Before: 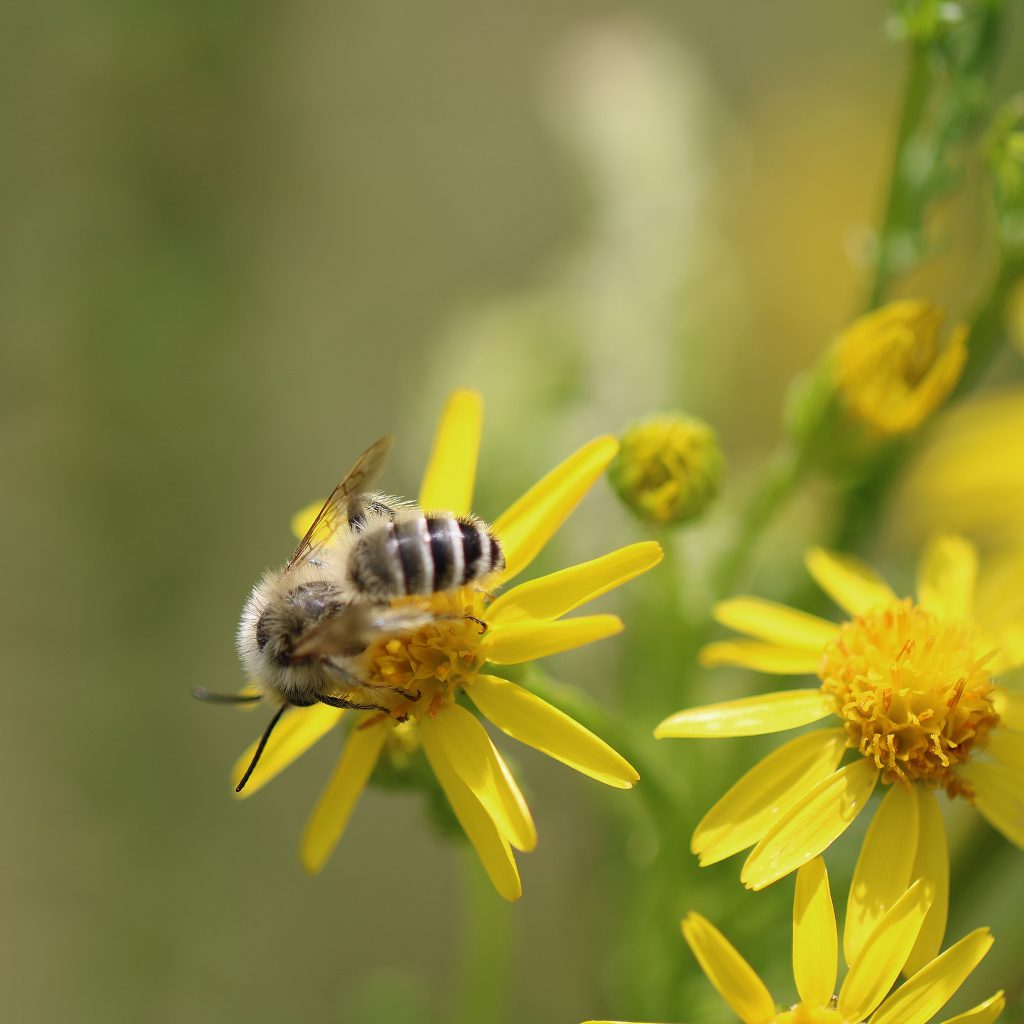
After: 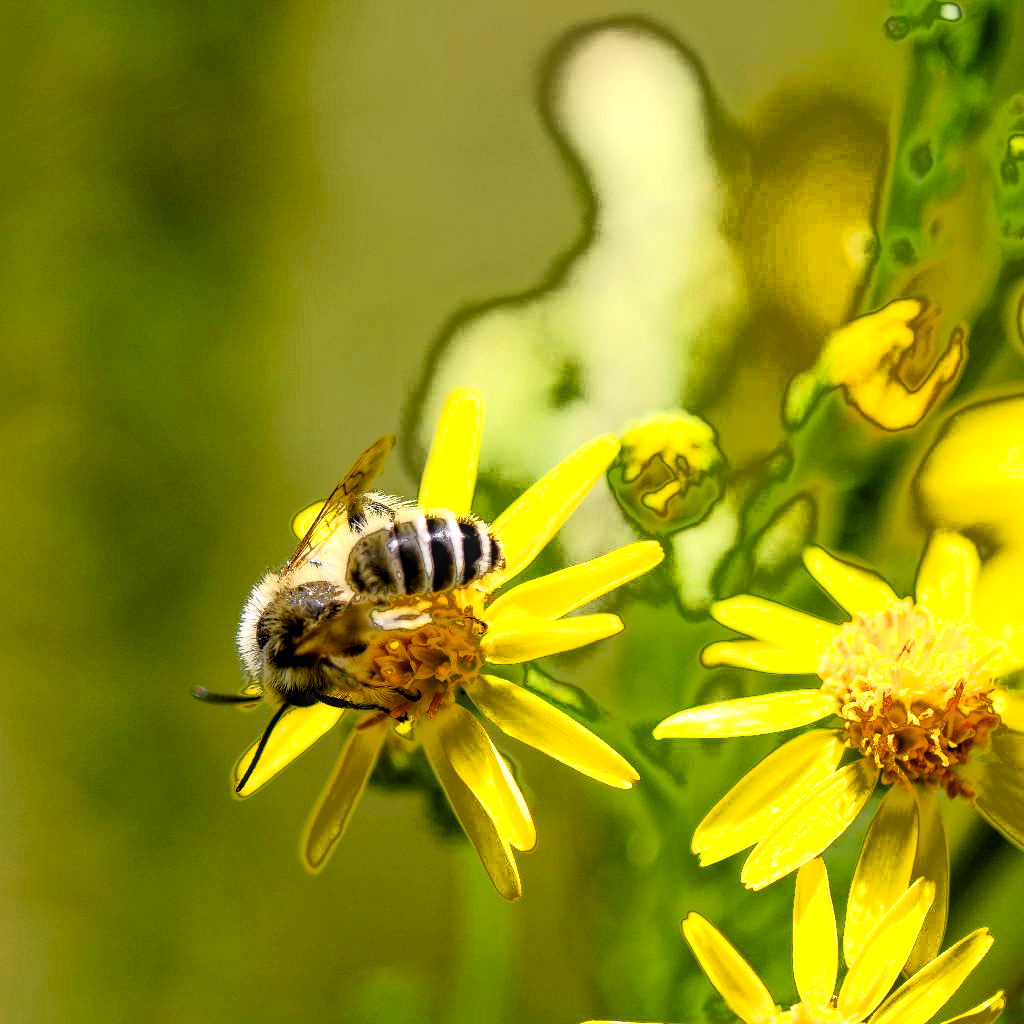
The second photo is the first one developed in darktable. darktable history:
local contrast: detail 130%
fill light: exposure -0.73 EV, center 0.69, width 2.2
color balance rgb: perceptual saturation grading › global saturation 35%, perceptual saturation grading › highlights -30%, perceptual saturation grading › shadows 35%, perceptual brilliance grading › global brilliance 3%, perceptual brilliance grading › highlights -3%, perceptual brilliance grading › shadows 3%
filmic rgb: black relative exposure -3.75 EV, white relative exposure 2.4 EV, dynamic range scaling -50%, hardness 3.42, latitude 30%, contrast 1.8
color zones: curves: ch0 [(0.224, 0.526) (0.75, 0.5)]; ch1 [(0.055, 0.526) (0.224, 0.761) (0.377, 0.526) (0.75, 0.5)]
